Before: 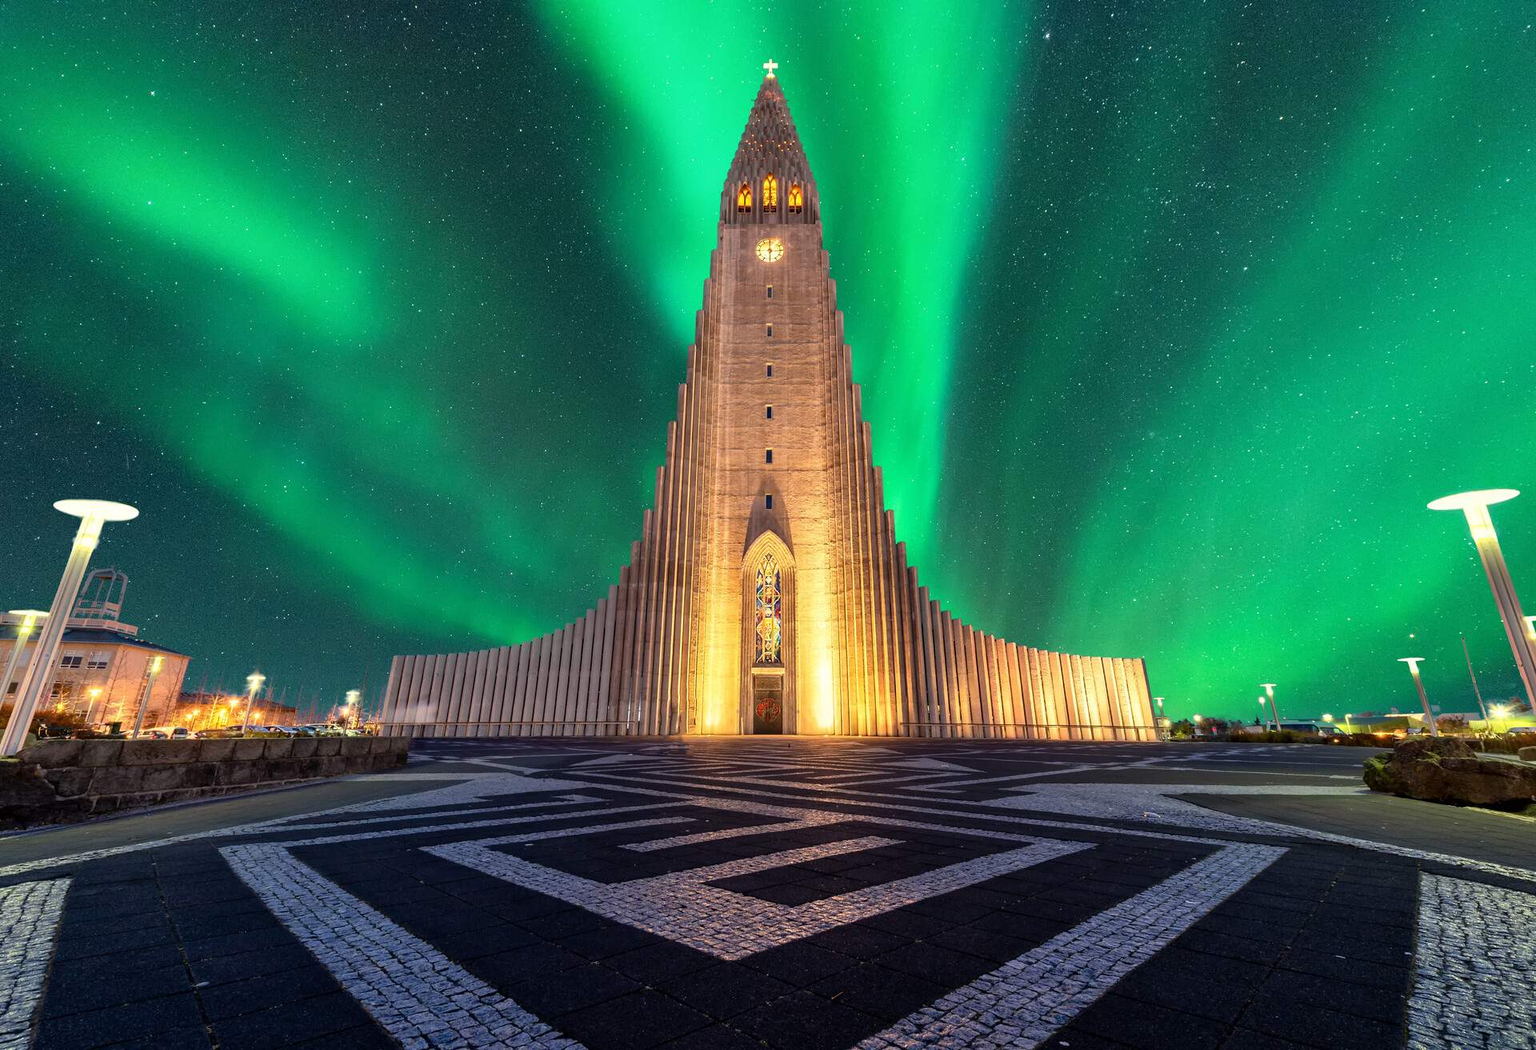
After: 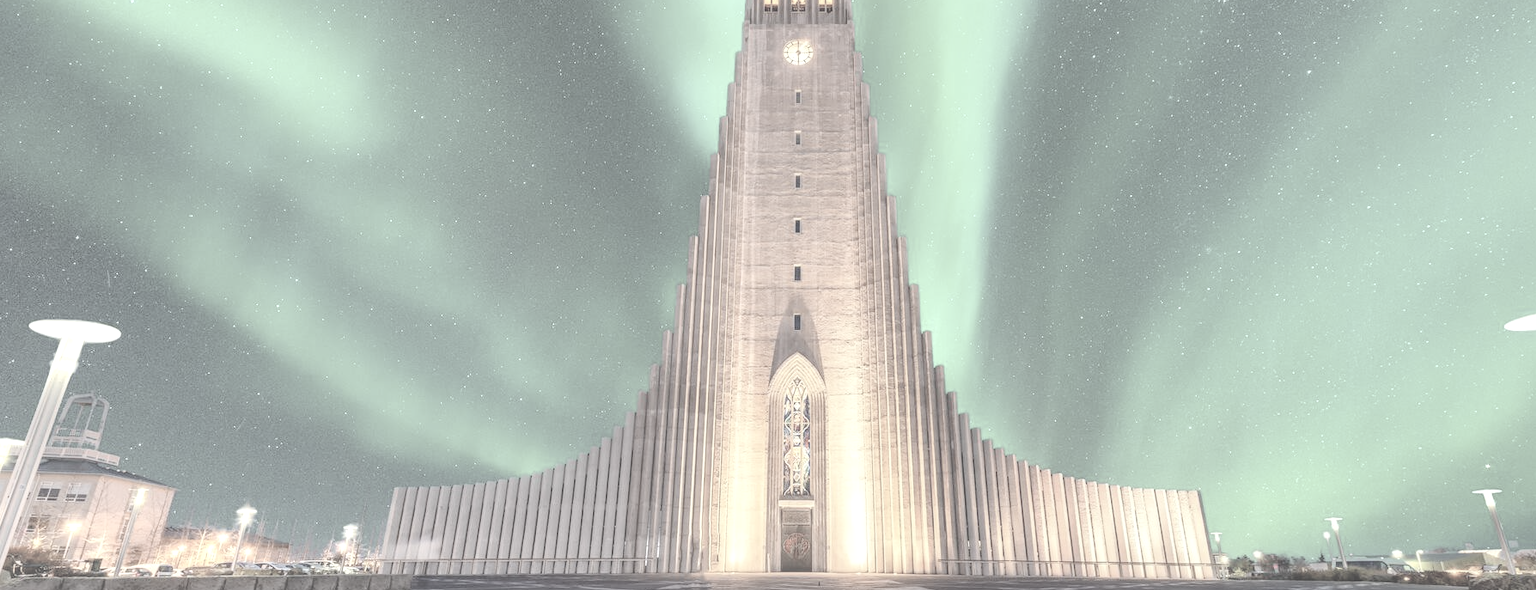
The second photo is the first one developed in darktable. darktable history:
local contrast: highlights 65%, shadows 54%, detail 169%, midtone range 0.514
crop: left 1.744%, top 19.225%, right 5.069%, bottom 28.357%
contrast brightness saturation: contrast -0.32, brightness 0.75, saturation -0.78
